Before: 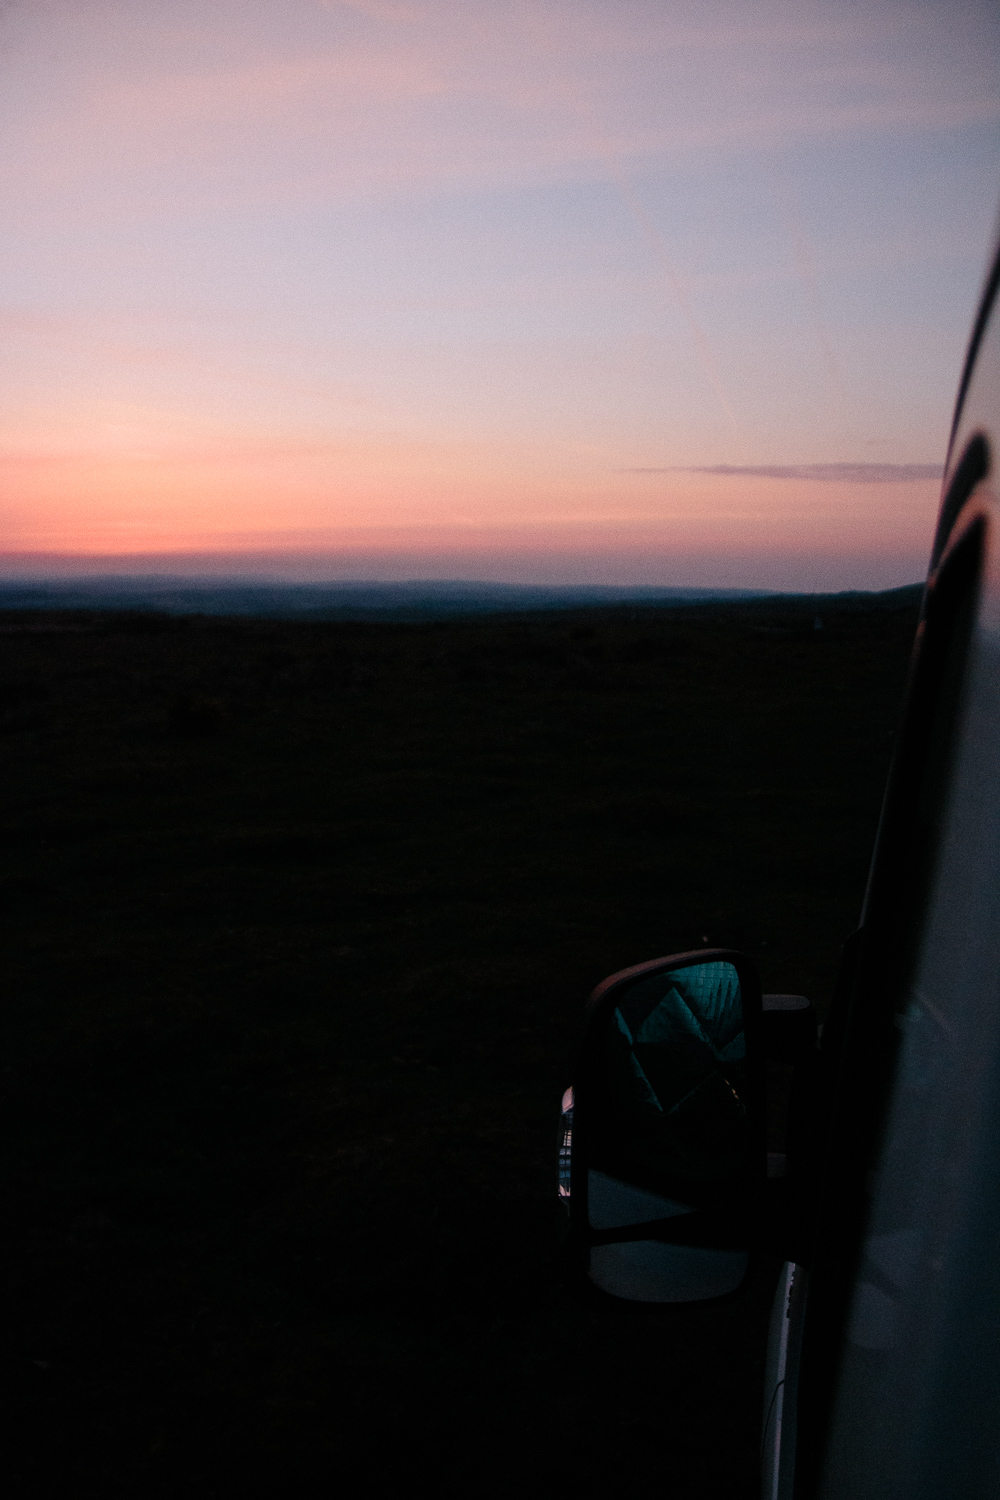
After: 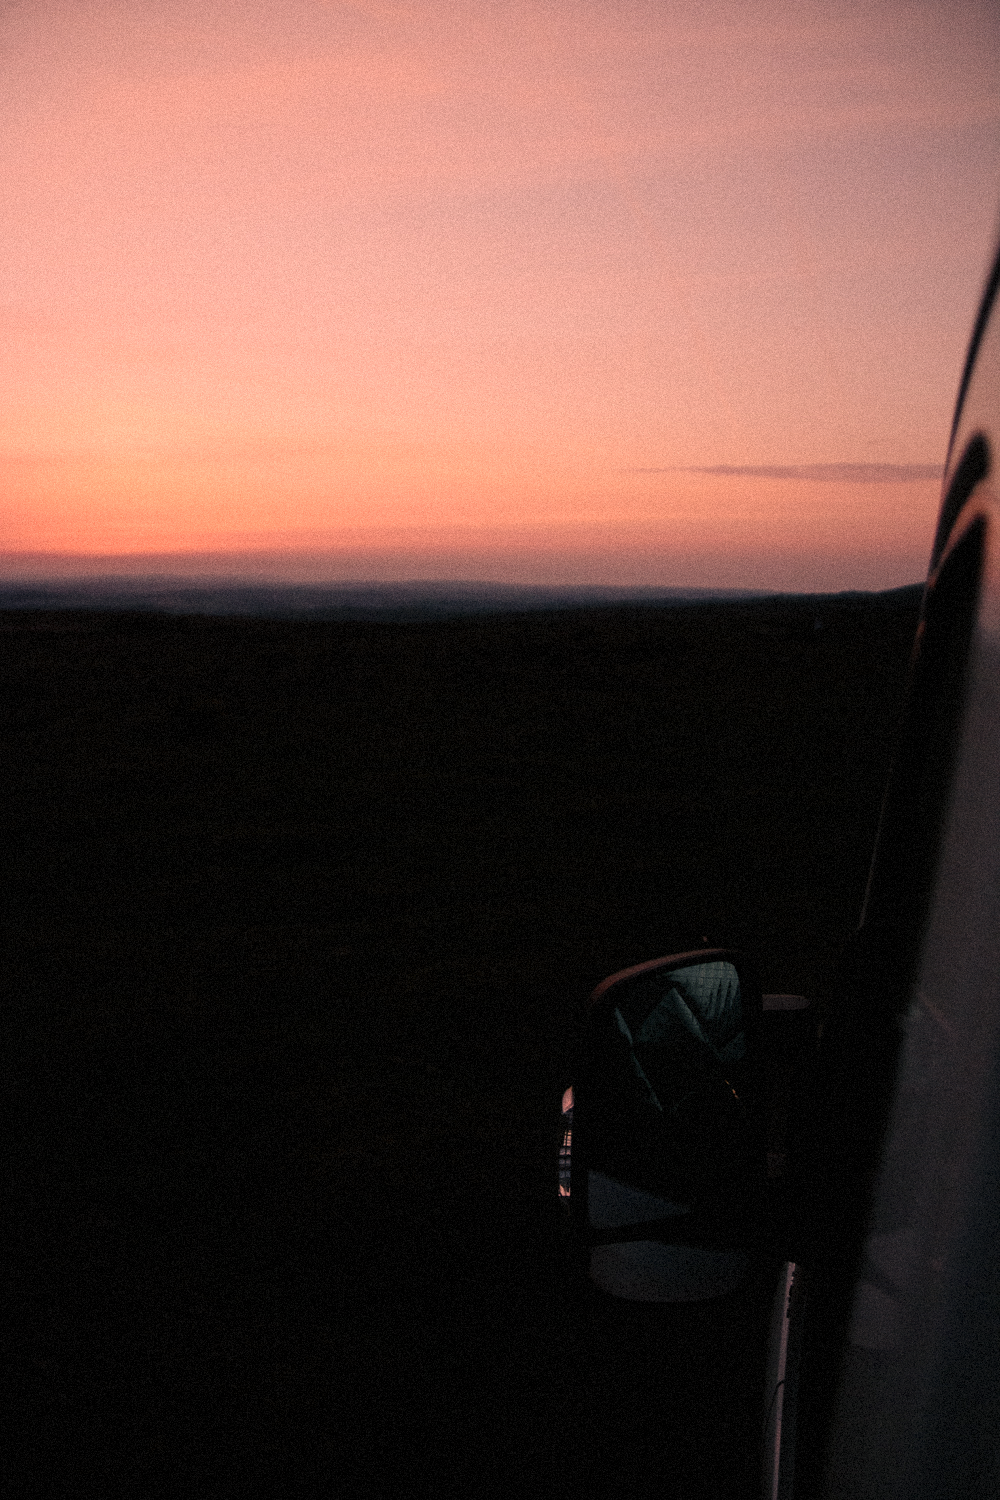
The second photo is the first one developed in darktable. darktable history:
grain: mid-tones bias 0%
color correction: highlights a* 40, highlights b* 40, saturation 0.69
